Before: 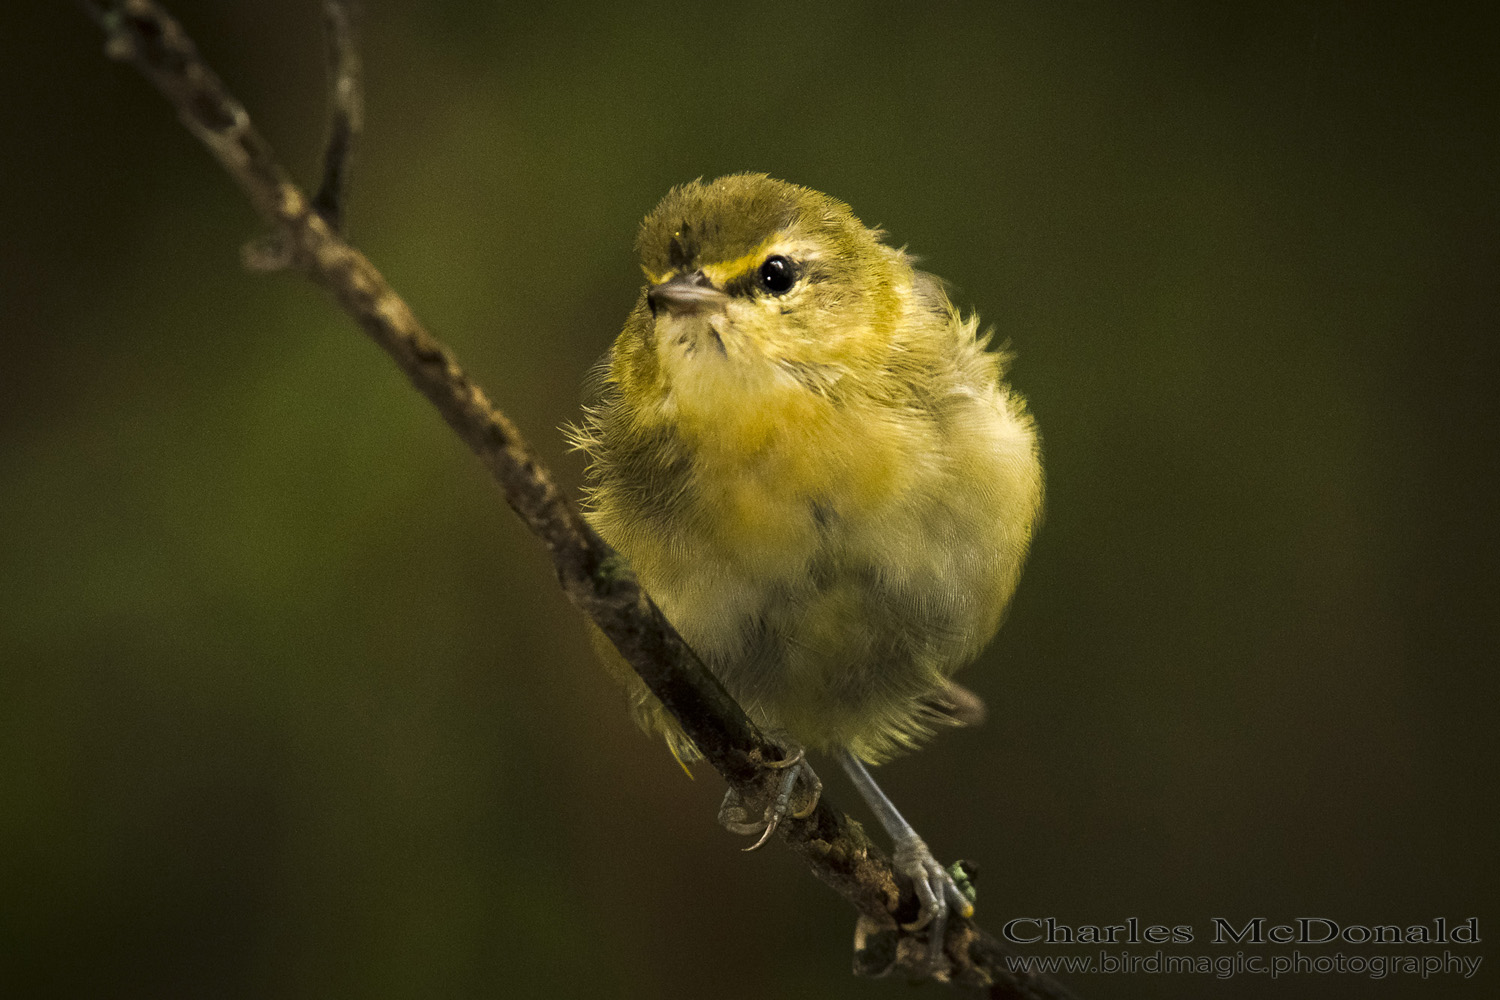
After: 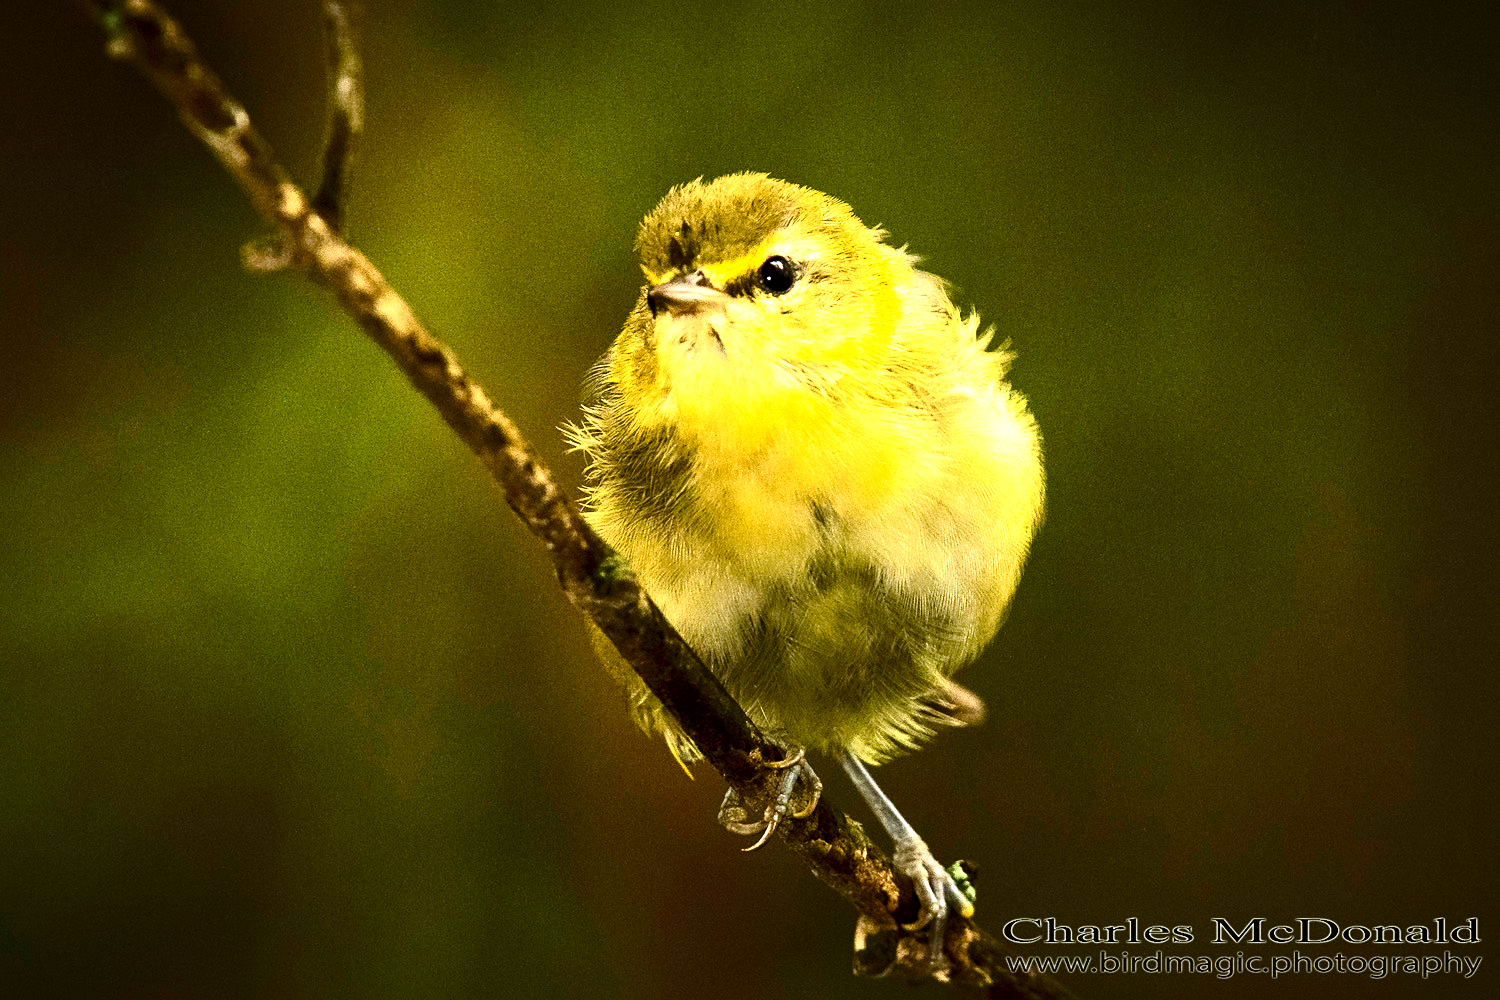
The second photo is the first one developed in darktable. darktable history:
sharpen: amount 0.209
color balance rgb: perceptual saturation grading › global saturation 20%, perceptual saturation grading › highlights -25.645%, perceptual saturation grading › shadows 50.091%, global vibrance 20%
contrast brightness saturation: contrast 0.289
exposure: black level correction 0, exposure 1.514 EV, compensate highlight preservation false
